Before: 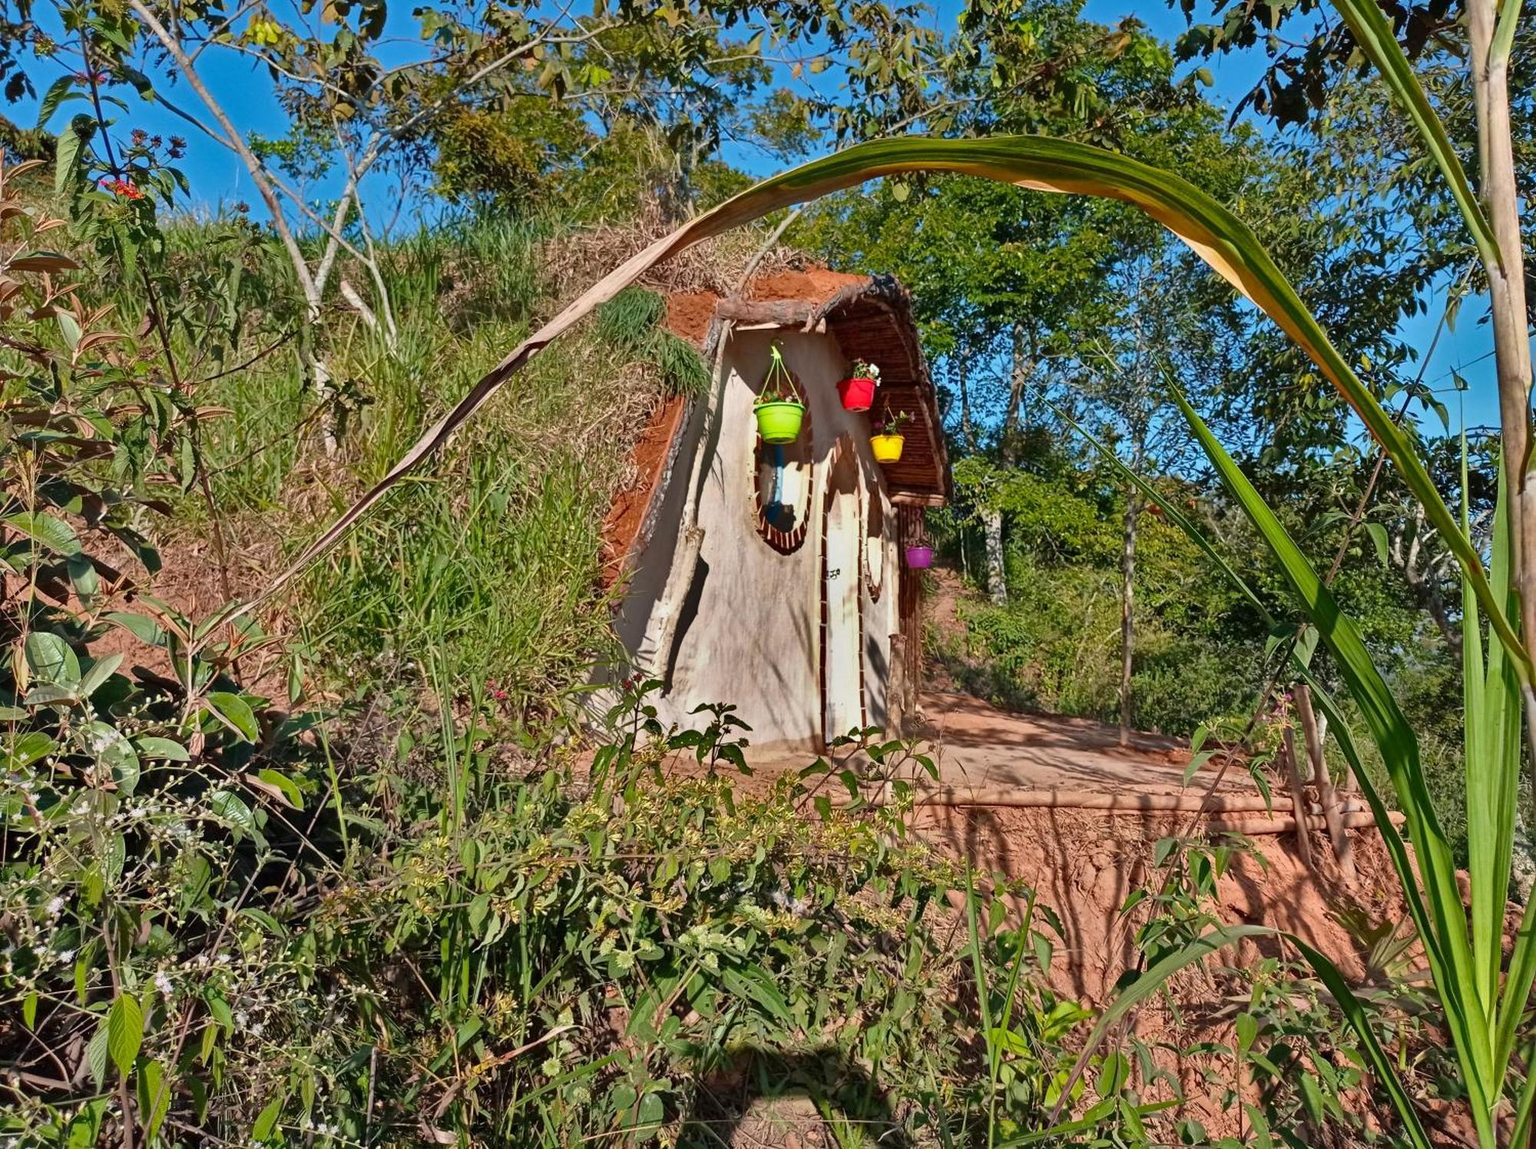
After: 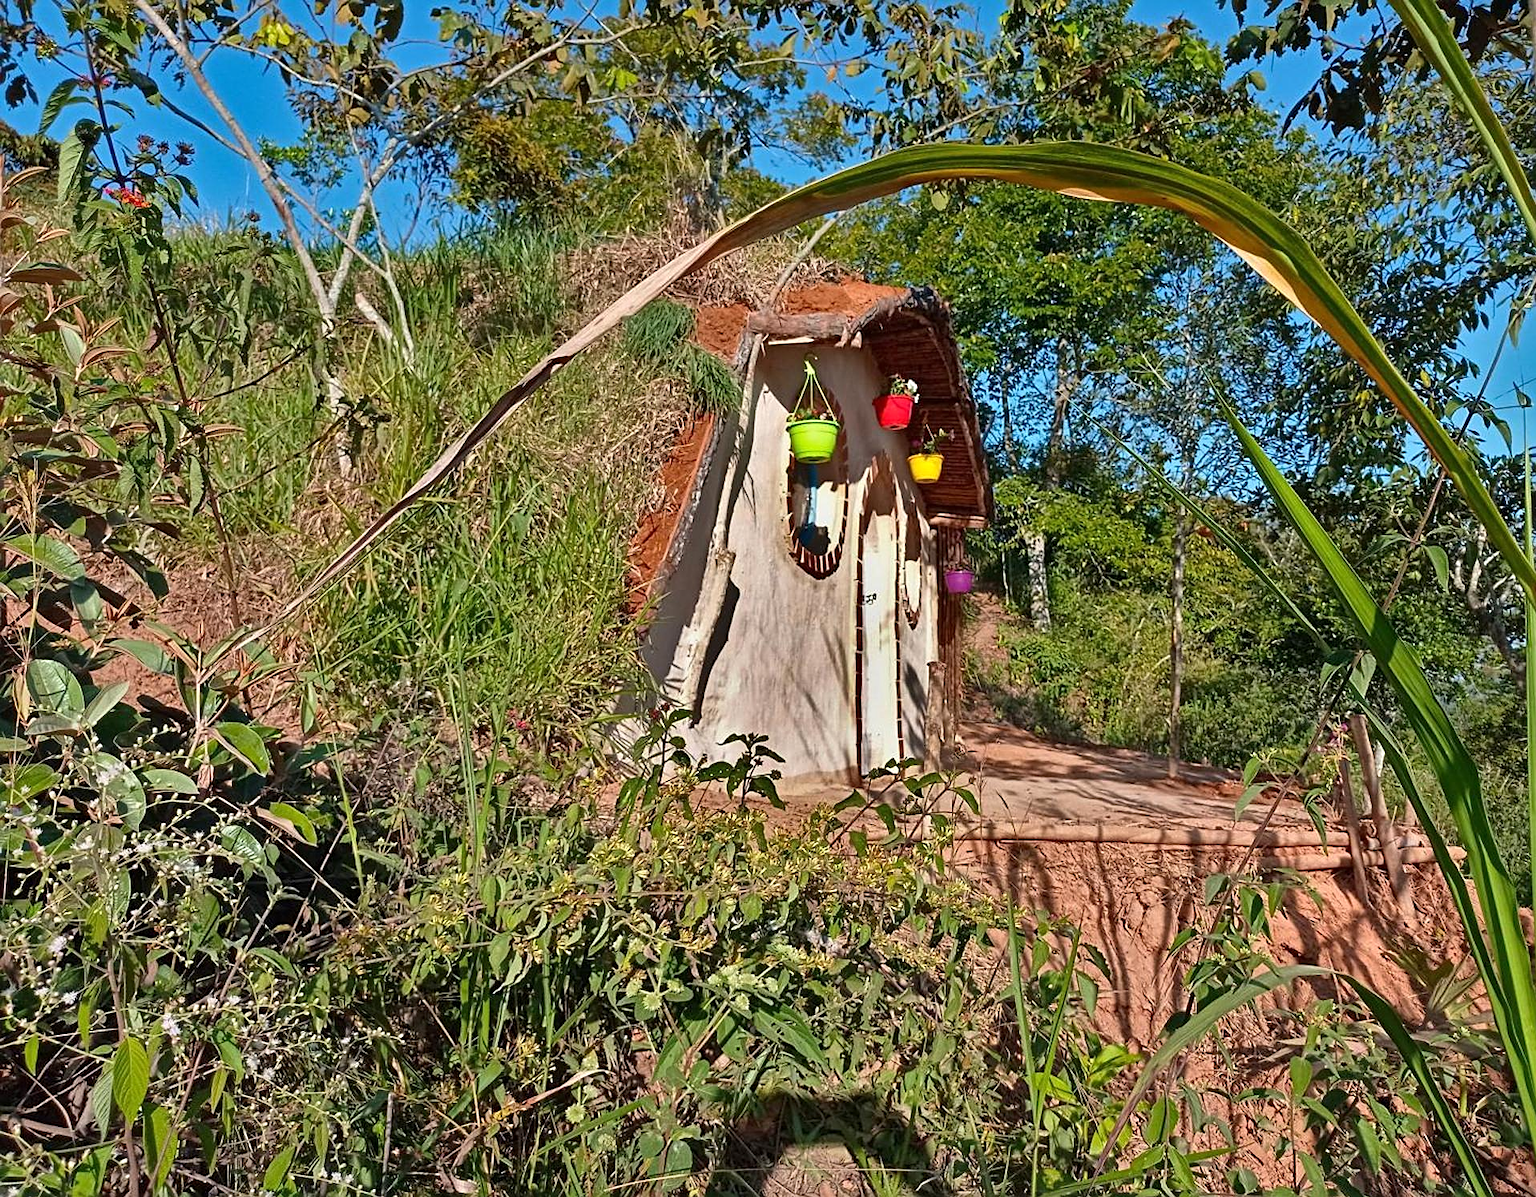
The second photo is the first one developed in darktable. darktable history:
sharpen: on, module defaults
crop: right 4.126%, bottom 0.031%
exposure: exposure 0.127 EV, compensate highlight preservation false
